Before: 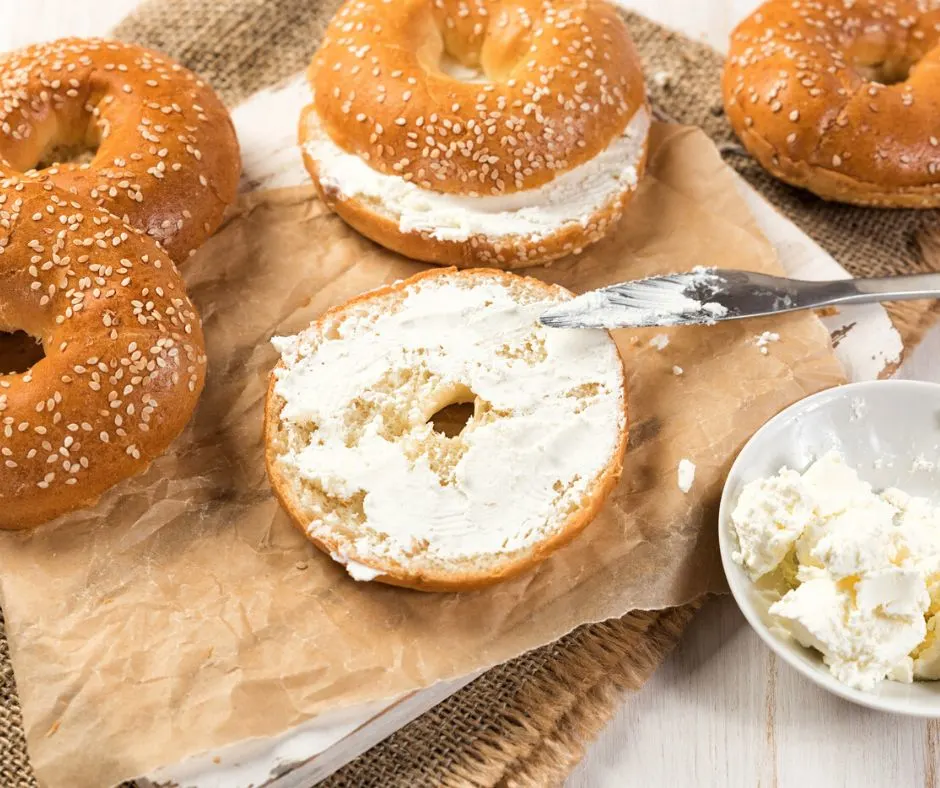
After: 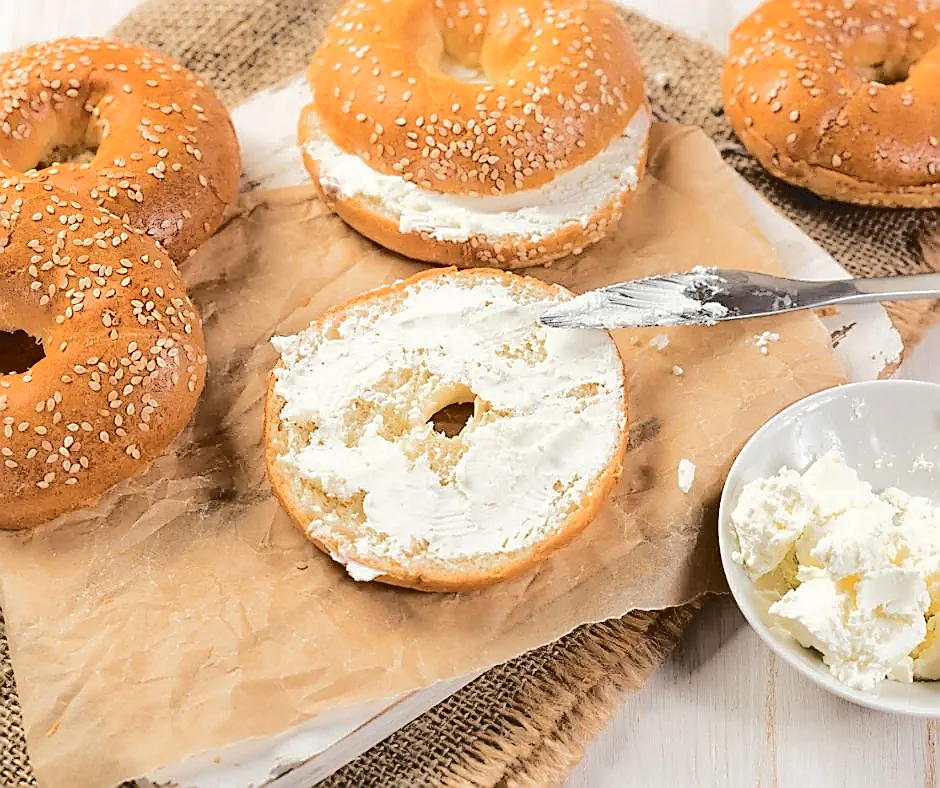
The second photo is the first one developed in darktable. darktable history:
sharpen: radius 1.392, amount 1.233, threshold 0.701
tone curve: curves: ch0 [(0, 0) (0.003, 0.089) (0.011, 0.089) (0.025, 0.088) (0.044, 0.089) (0.069, 0.094) (0.1, 0.108) (0.136, 0.119) (0.177, 0.147) (0.224, 0.204) (0.277, 0.28) (0.335, 0.389) (0.399, 0.486) (0.468, 0.588) (0.543, 0.647) (0.623, 0.705) (0.709, 0.759) (0.801, 0.815) (0.898, 0.873) (1, 1)], color space Lab, independent channels, preserve colors none
